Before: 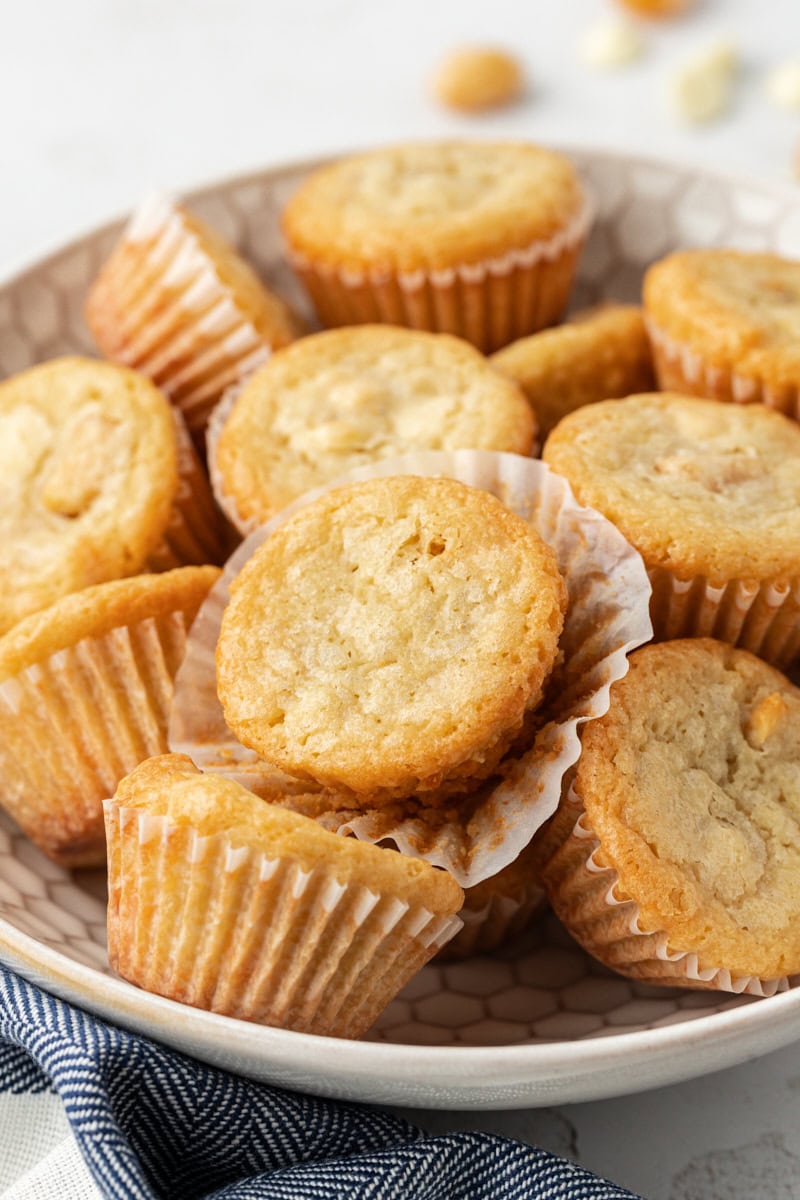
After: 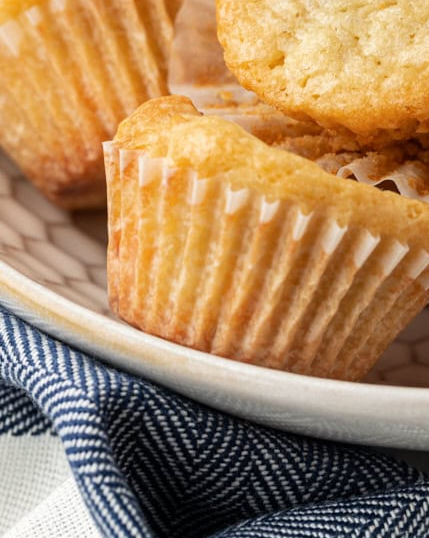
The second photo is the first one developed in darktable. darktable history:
crop and rotate: top 54.879%, right 46.353%, bottom 0.232%
